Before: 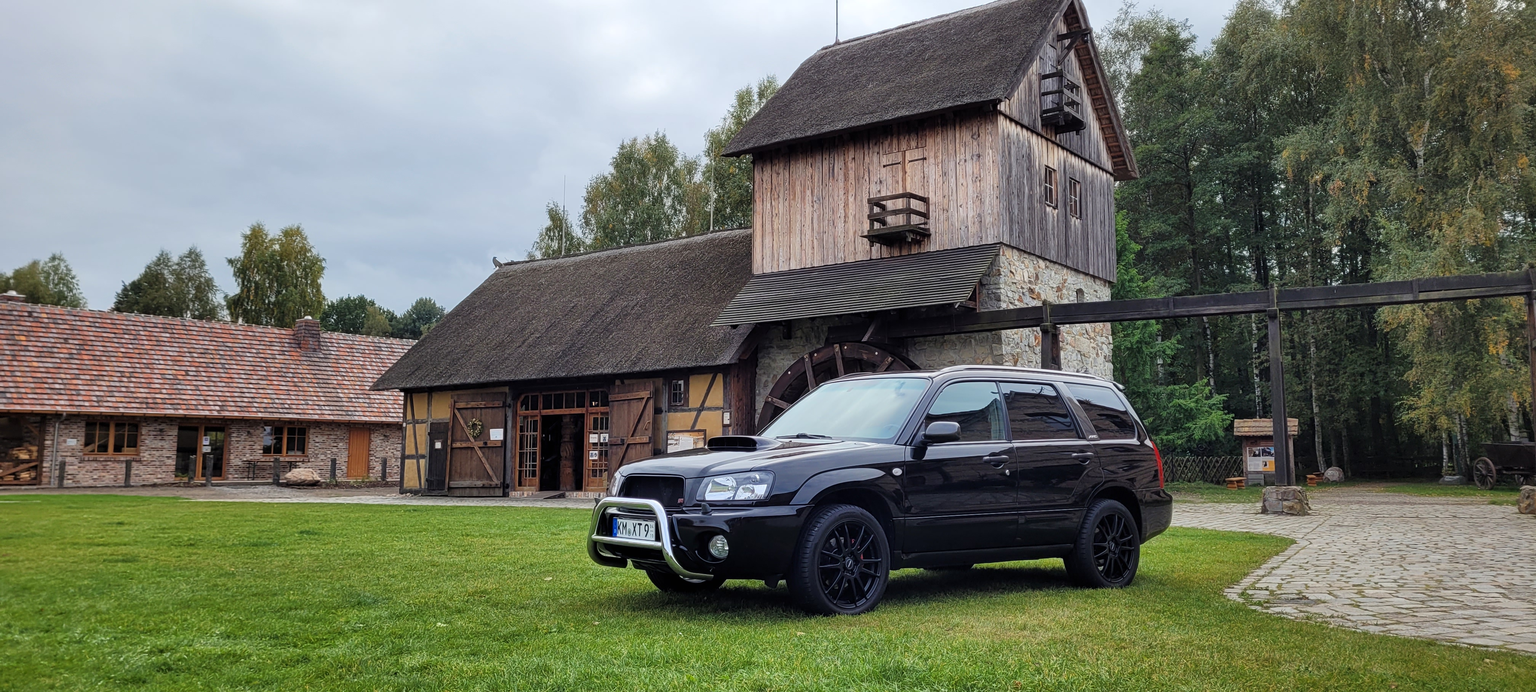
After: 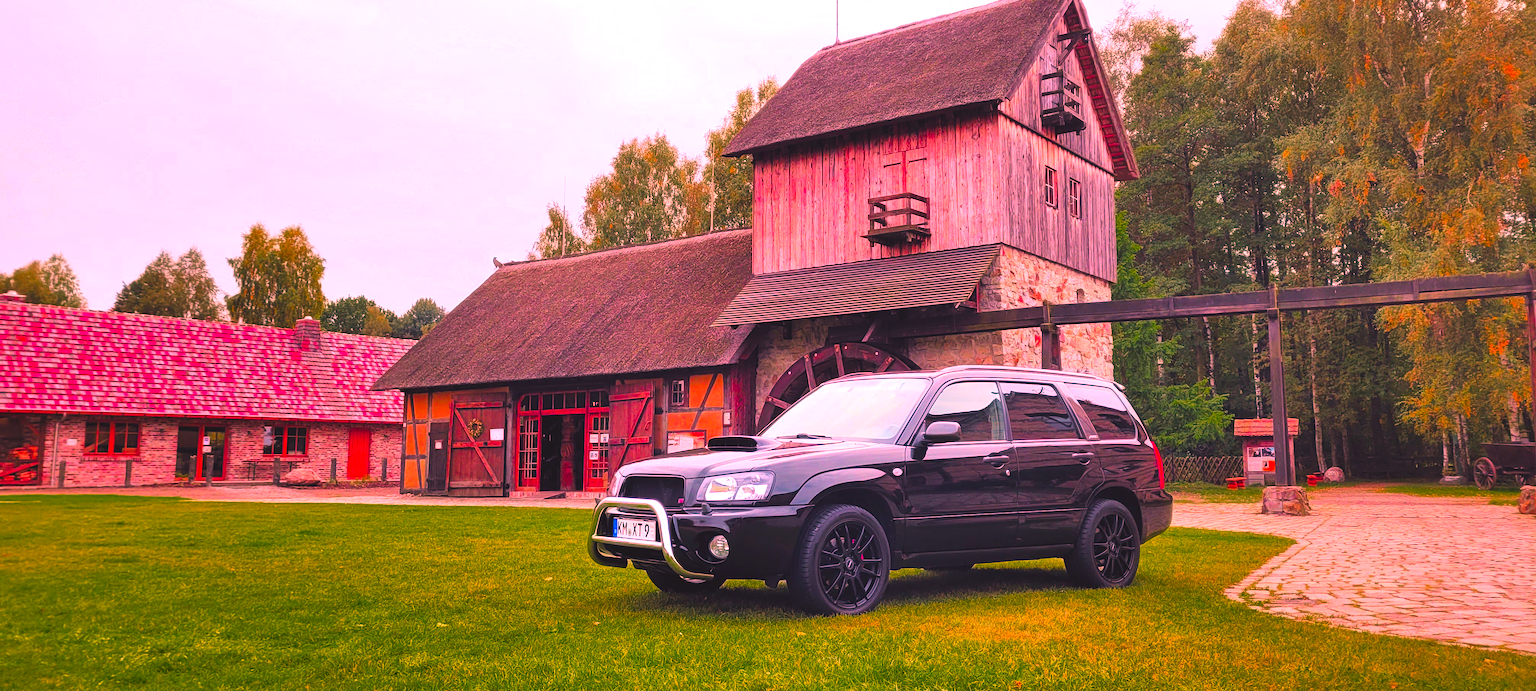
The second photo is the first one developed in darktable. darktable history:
color correction: highlights a* 19.5, highlights b* -11.53, saturation 1.69
exposure: black level correction -0.005, exposure 1.002 EV, compensate highlight preservation false
color zones: curves: ch0 [(0, 0.48) (0.209, 0.398) (0.305, 0.332) (0.429, 0.493) (0.571, 0.5) (0.714, 0.5) (0.857, 0.5) (1, 0.48)]; ch1 [(0, 0.633) (0.143, 0.586) (0.286, 0.489) (0.429, 0.448) (0.571, 0.31) (0.714, 0.335) (0.857, 0.492) (1, 0.633)]; ch2 [(0, 0.448) (0.143, 0.498) (0.286, 0.5) (0.429, 0.5) (0.571, 0.5) (0.714, 0.5) (0.857, 0.5) (1, 0.448)]
white balance: red 1.123, blue 0.83
